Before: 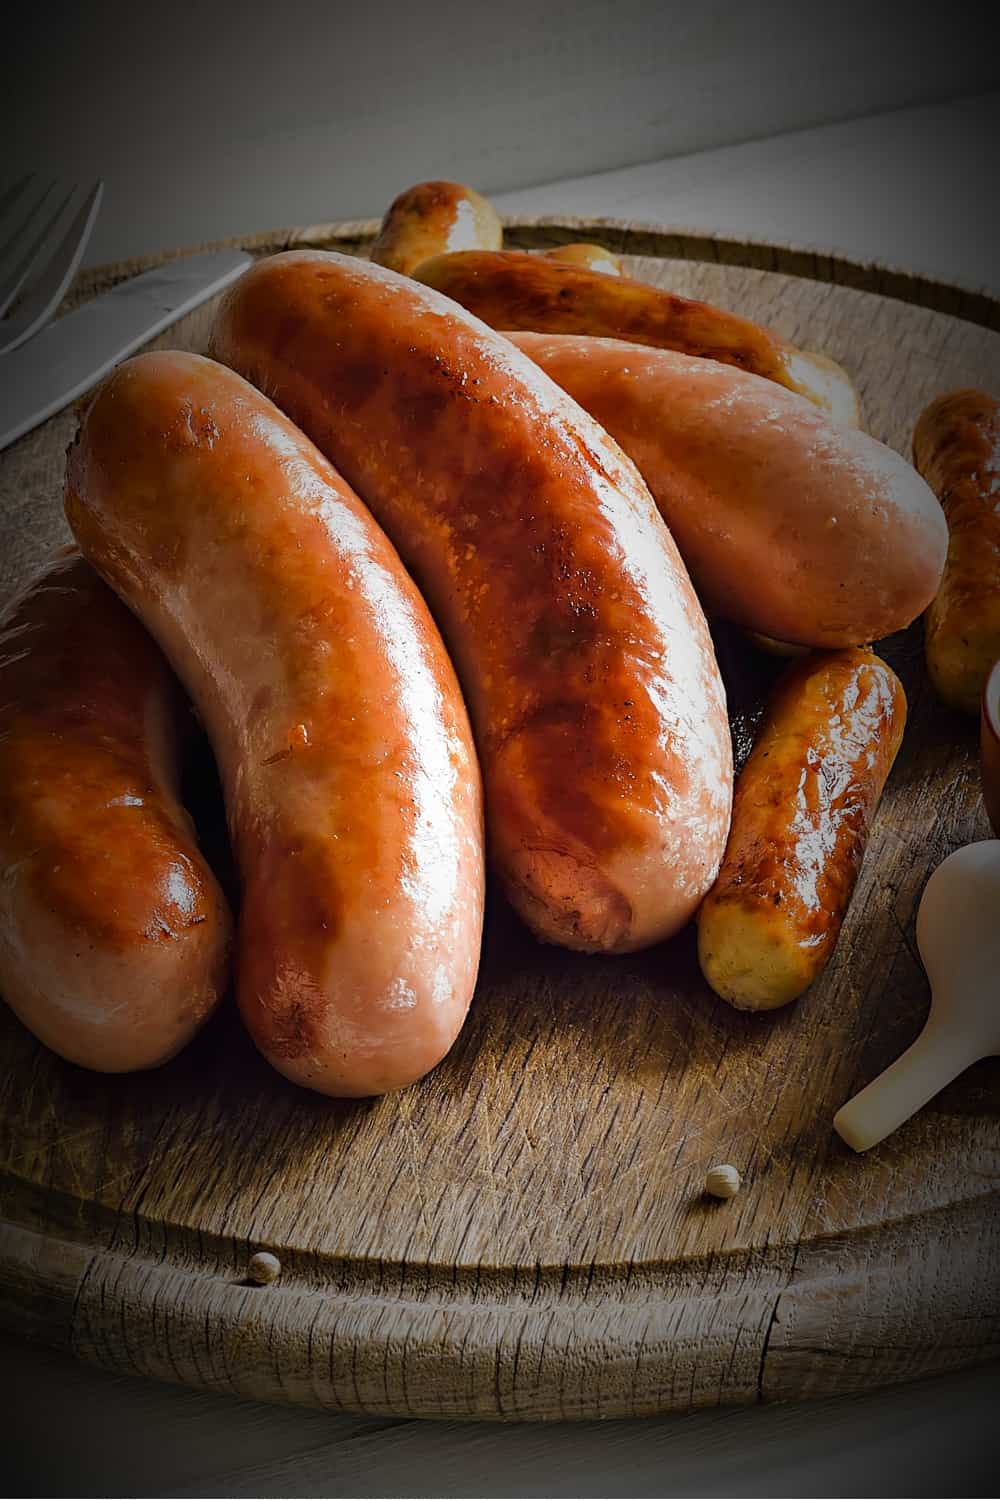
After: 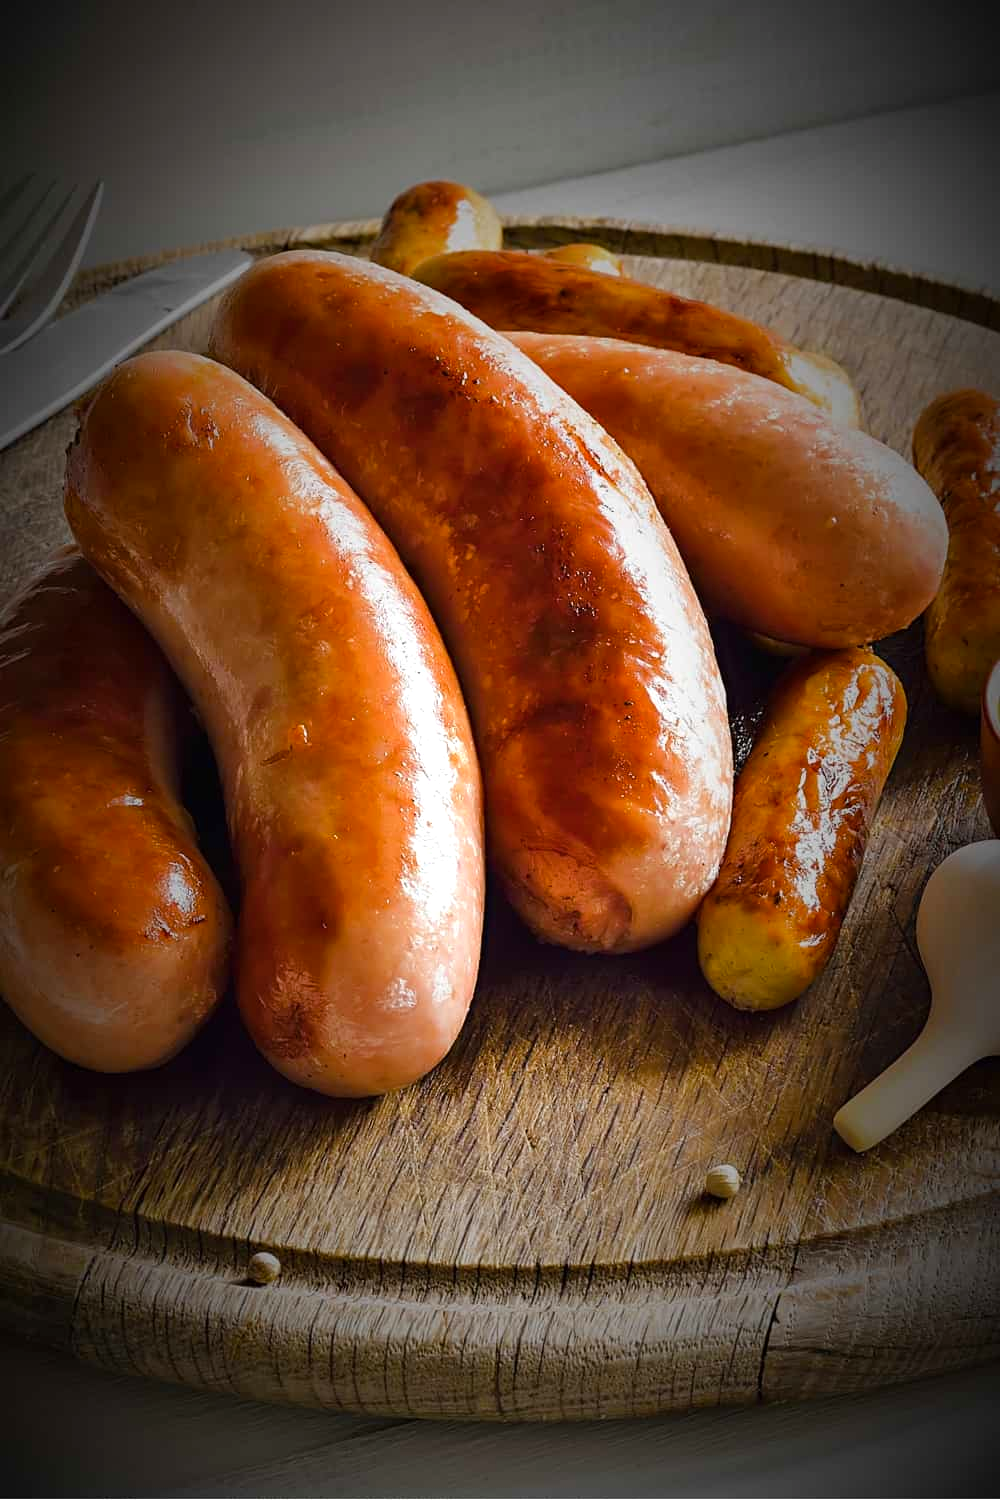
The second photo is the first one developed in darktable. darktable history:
exposure: exposure 0.207 EV, compensate highlight preservation false
color balance rgb: linear chroma grading › shadows 19.44%, linear chroma grading › highlights 3.42%, linear chroma grading › mid-tones 10.16%
